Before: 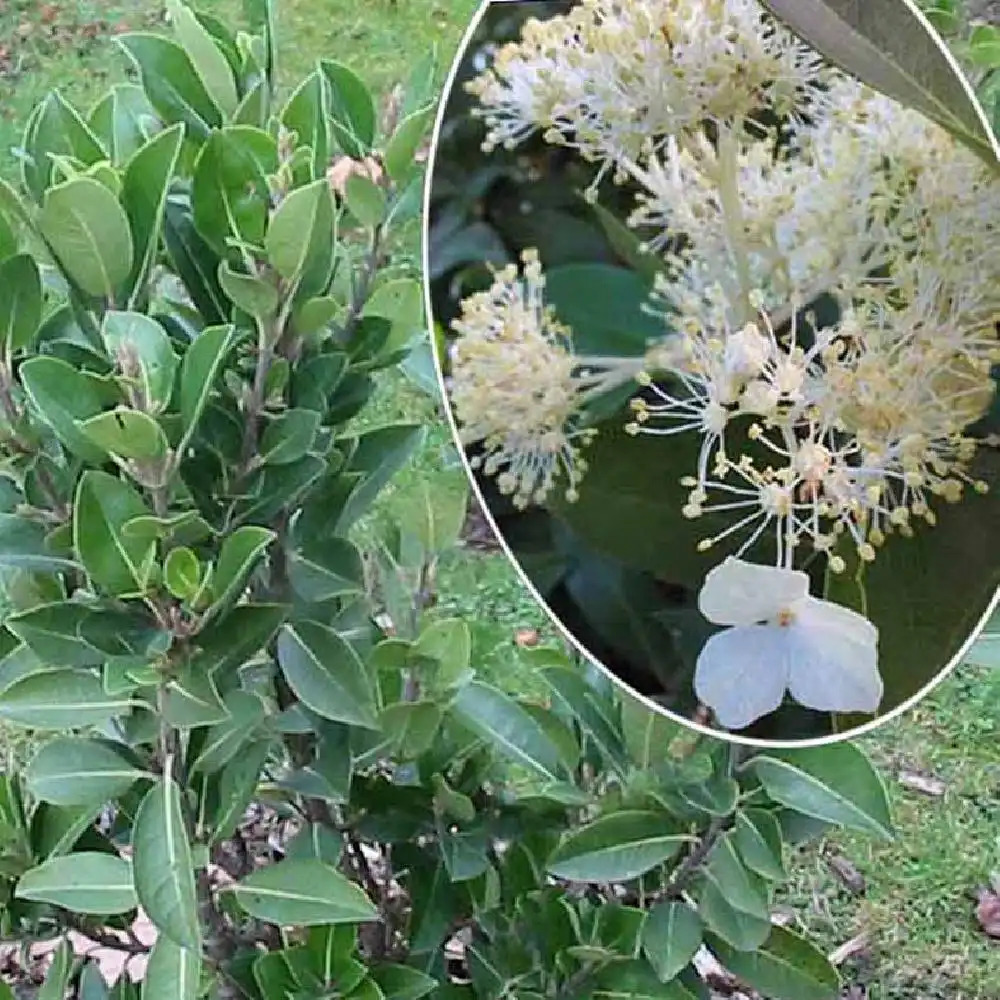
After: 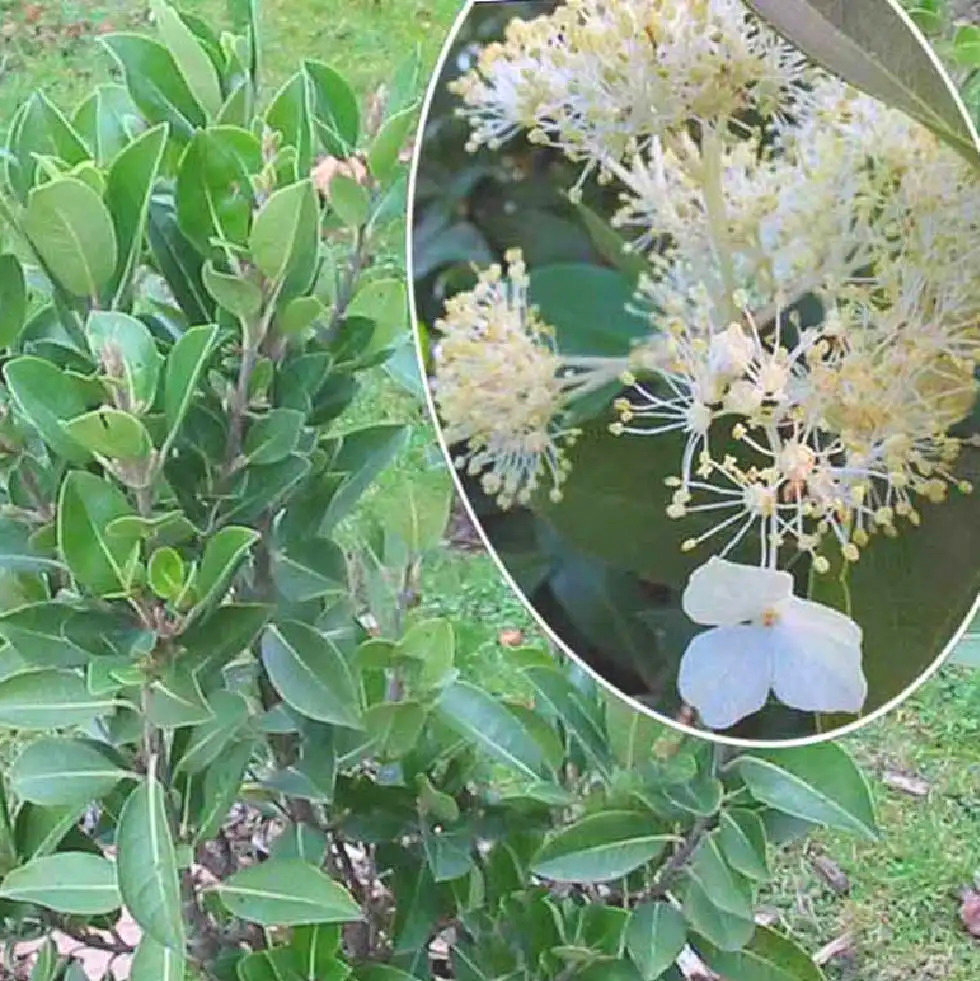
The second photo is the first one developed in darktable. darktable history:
exposure: black level correction 0, exposure 0.699 EV, compensate highlight preservation false
crop: left 1.681%, right 0.279%, bottom 1.807%
contrast brightness saturation: contrast -0.28
